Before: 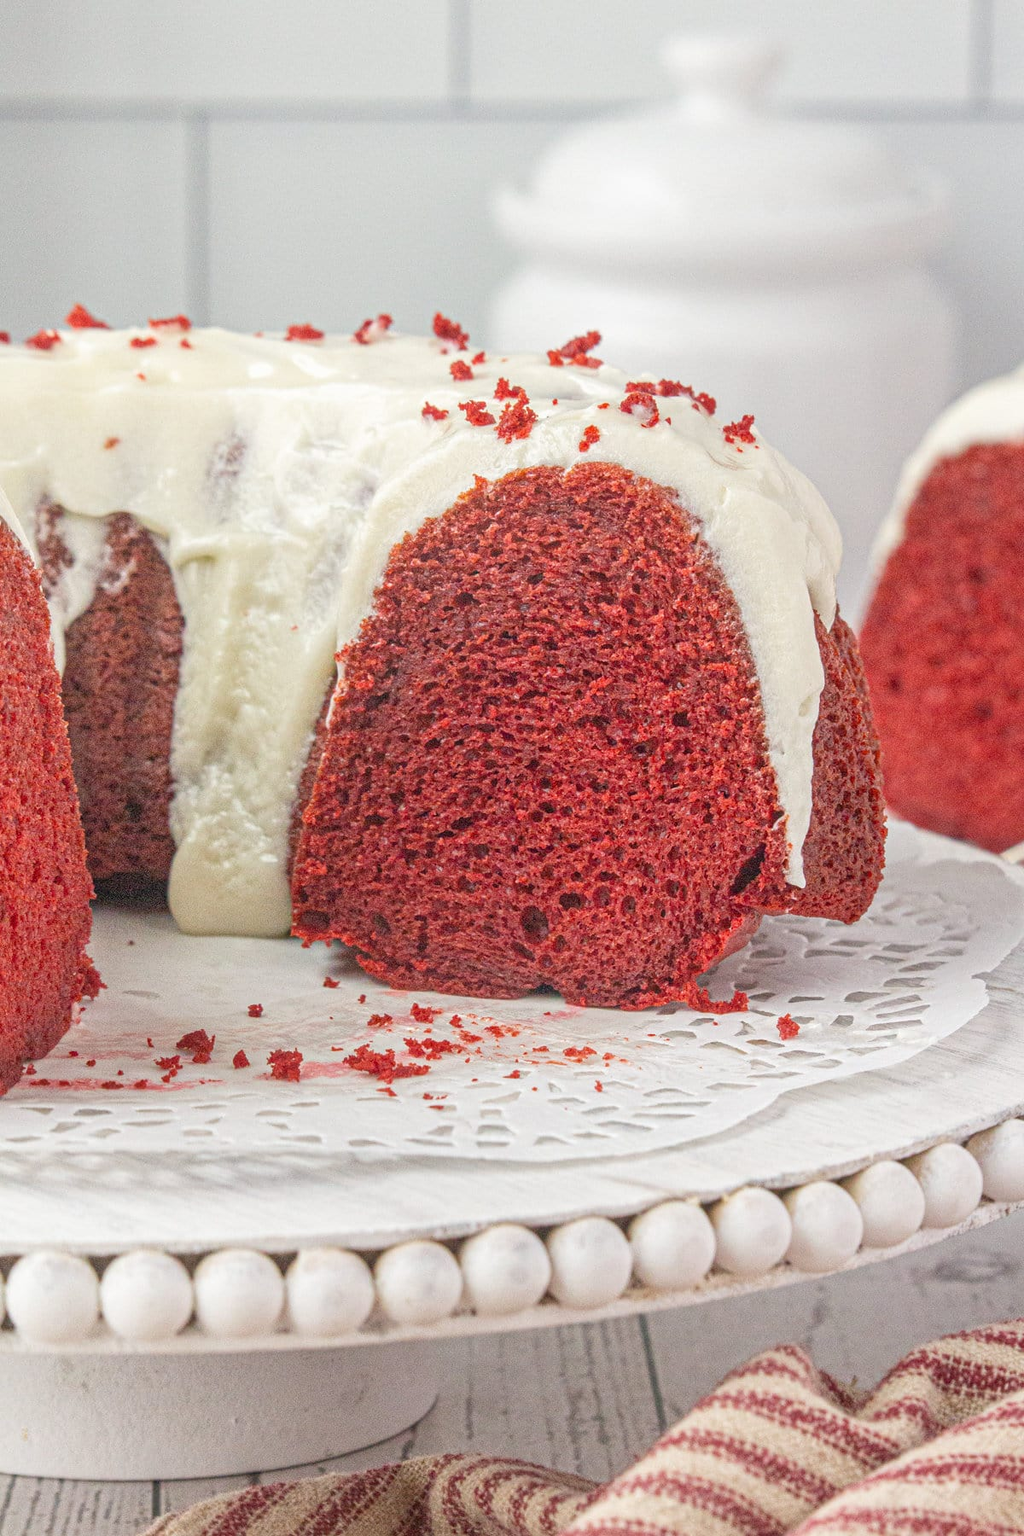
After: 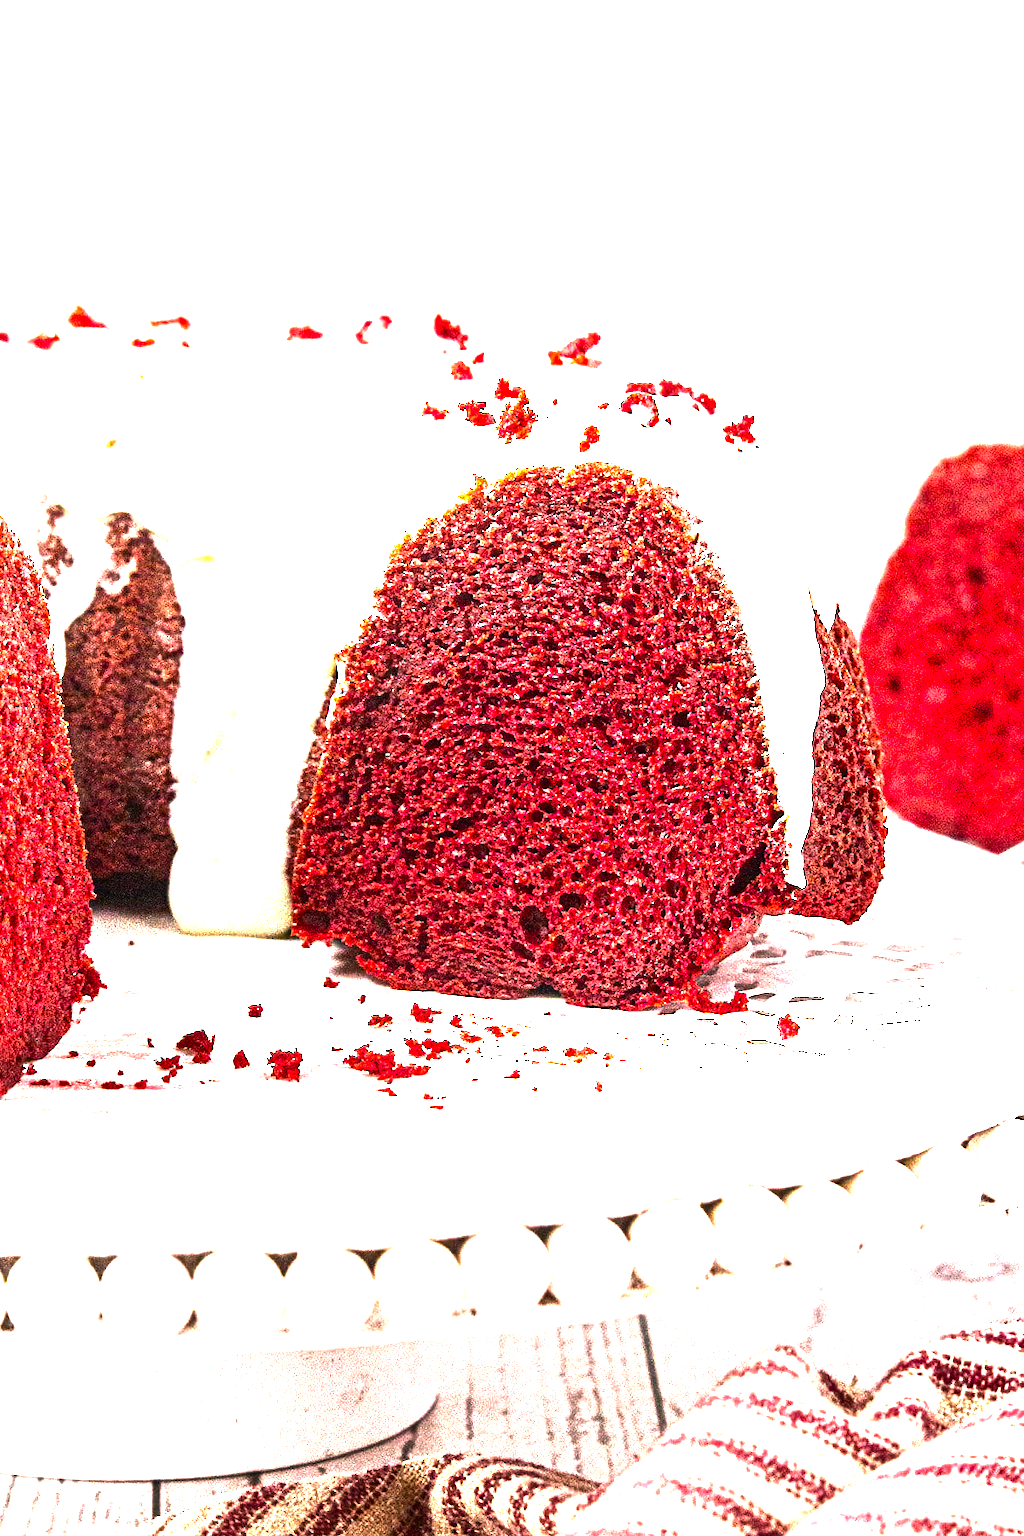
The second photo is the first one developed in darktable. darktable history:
tone equalizer: -8 EV -0.735 EV, -7 EV -0.702 EV, -6 EV -0.604 EV, -5 EV -0.381 EV, -3 EV 0.373 EV, -2 EV 0.6 EV, -1 EV 0.676 EV, +0 EV 0.743 EV, edges refinement/feathering 500, mask exposure compensation -1.57 EV, preserve details no
contrast brightness saturation: contrast 0.027, brightness -0.03
color correction: highlights a* 12.63, highlights b* 5.54
color balance rgb: linear chroma grading › shadows -30.559%, linear chroma grading › global chroma 35.072%, perceptual saturation grading › global saturation 25.107%, perceptual saturation grading › highlights -50.548%, perceptual saturation grading › shadows 30.185%, perceptual brilliance grading › highlights 74.554%, perceptual brilliance grading › shadows -30.432%
